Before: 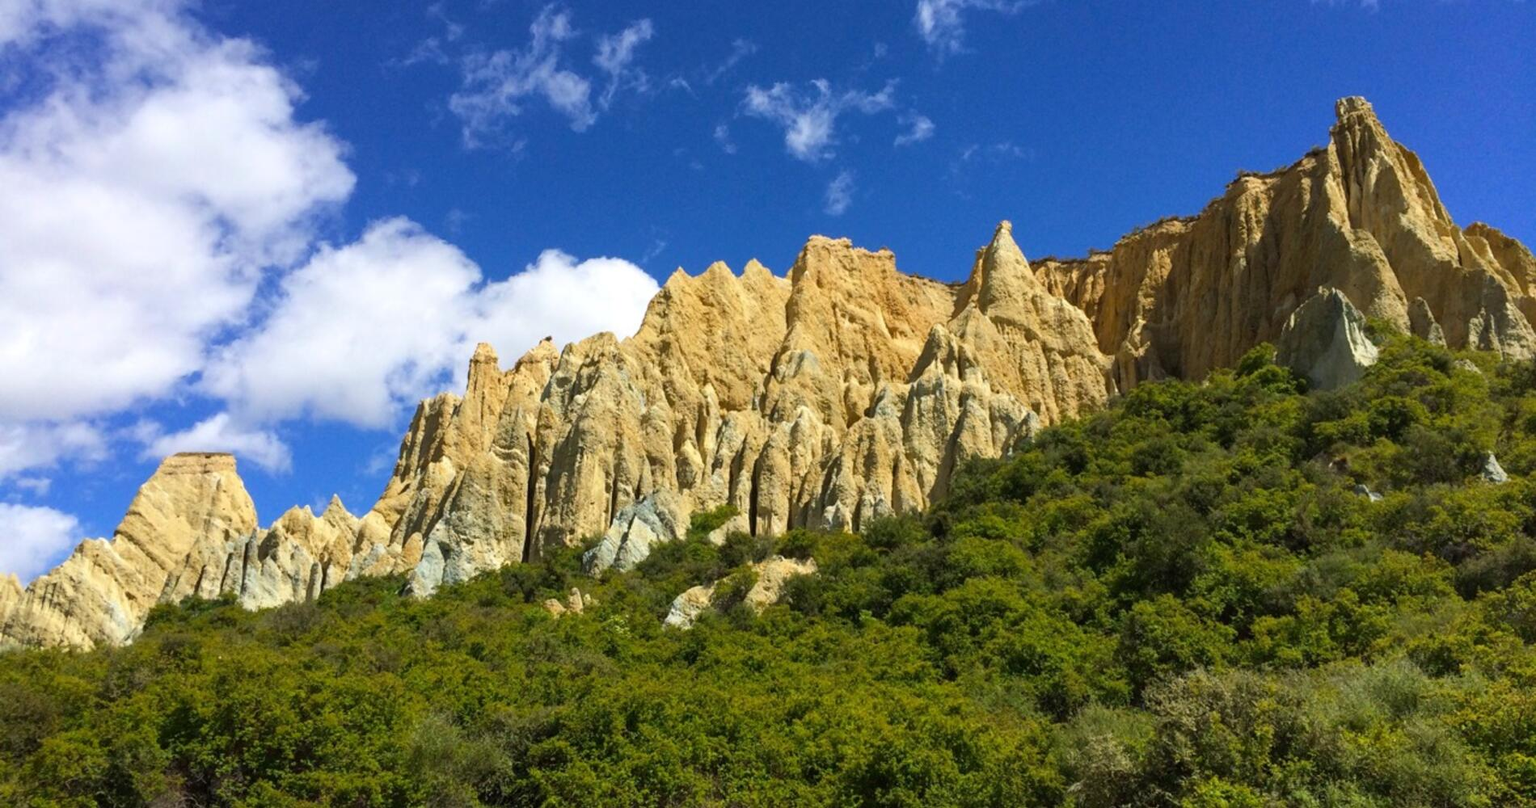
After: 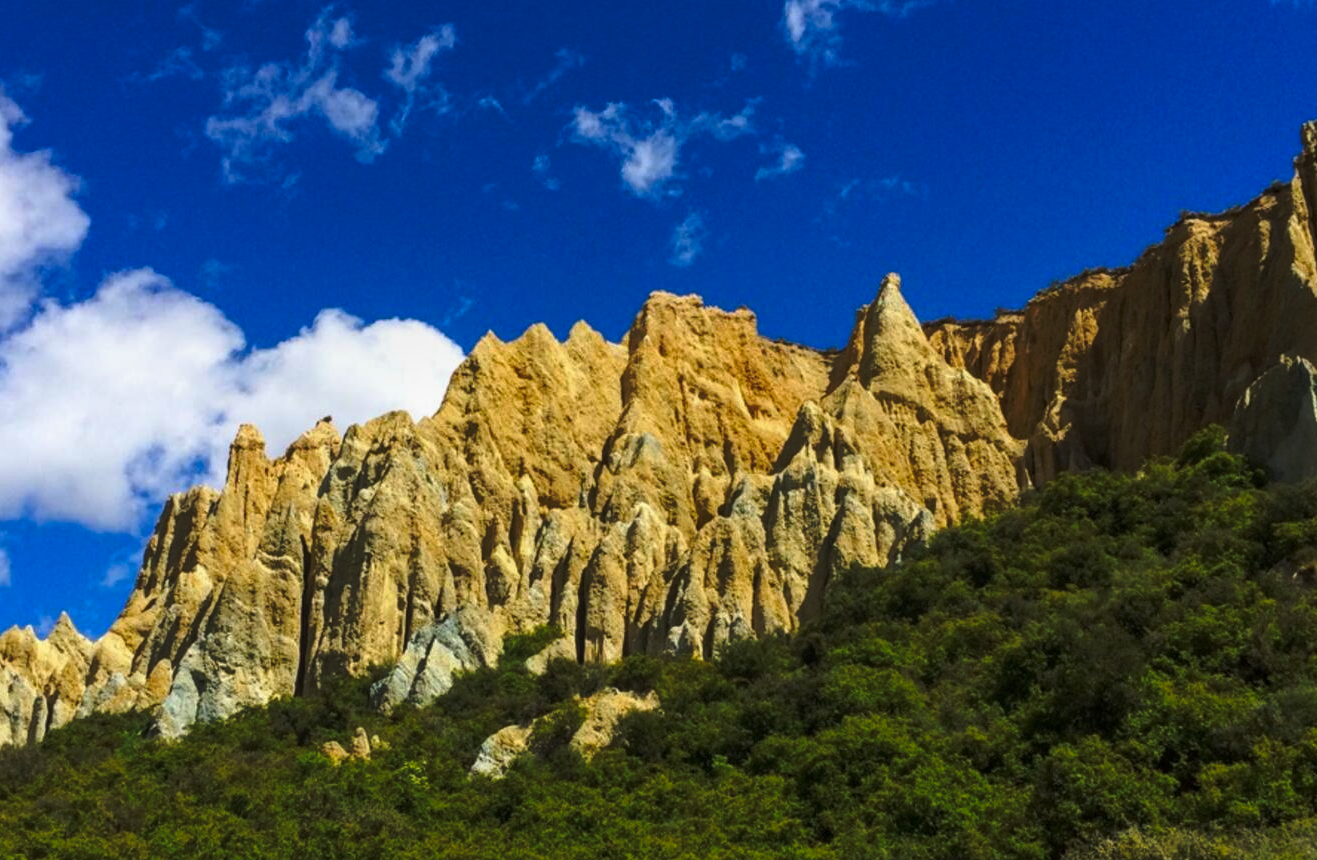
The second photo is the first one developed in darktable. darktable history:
local contrast: detail 110%
tone curve: curves: ch0 [(0, 0) (0.003, 0.002) (0.011, 0.007) (0.025, 0.015) (0.044, 0.026) (0.069, 0.041) (0.1, 0.059) (0.136, 0.08) (0.177, 0.105) (0.224, 0.132) (0.277, 0.163) (0.335, 0.198) (0.399, 0.253) (0.468, 0.341) (0.543, 0.435) (0.623, 0.532) (0.709, 0.635) (0.801, 0.745) (0.898, 0.873) (1, 1)], preserve colors none
crop: left 18.479%, right 12.2%, bottom 13.971%
